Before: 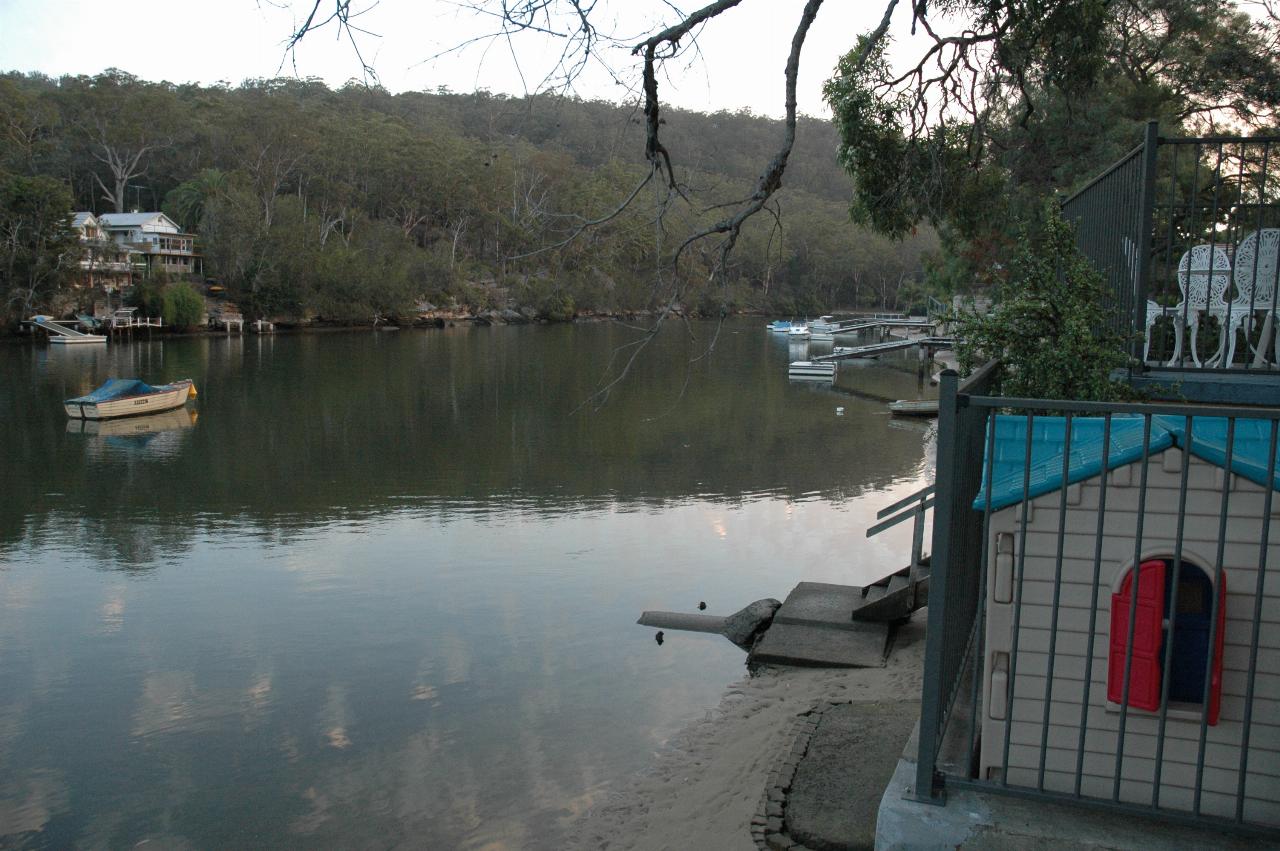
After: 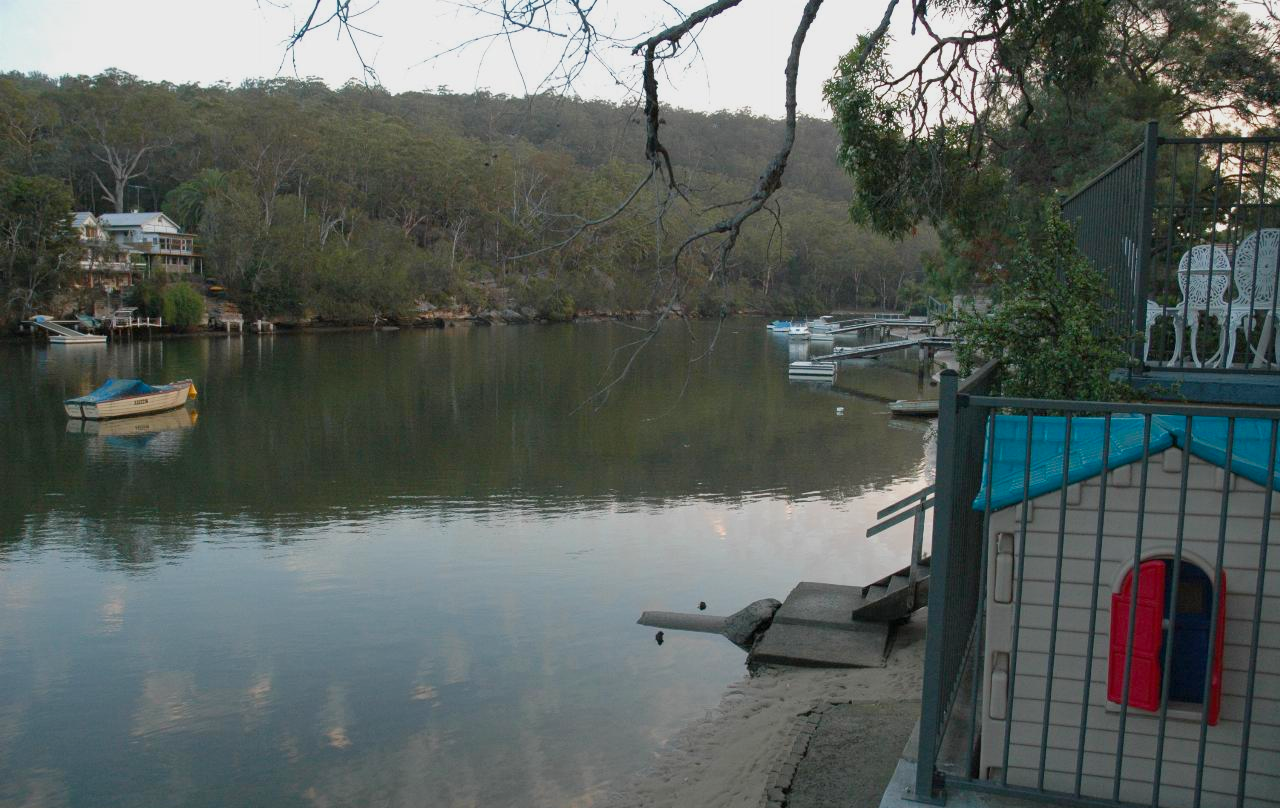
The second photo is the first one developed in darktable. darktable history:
color balance rgb: power › hue 72.64°, linear chroma grading › shadows 18.82%, linear chroma grading › highlights 3.006%, linear chroma grading › mid-tones 10.376%, perceptual saturation grading › global saturation 0.94%, contrast -10.165%
crop and rotate: top 0.009%, bottom 5.024%
